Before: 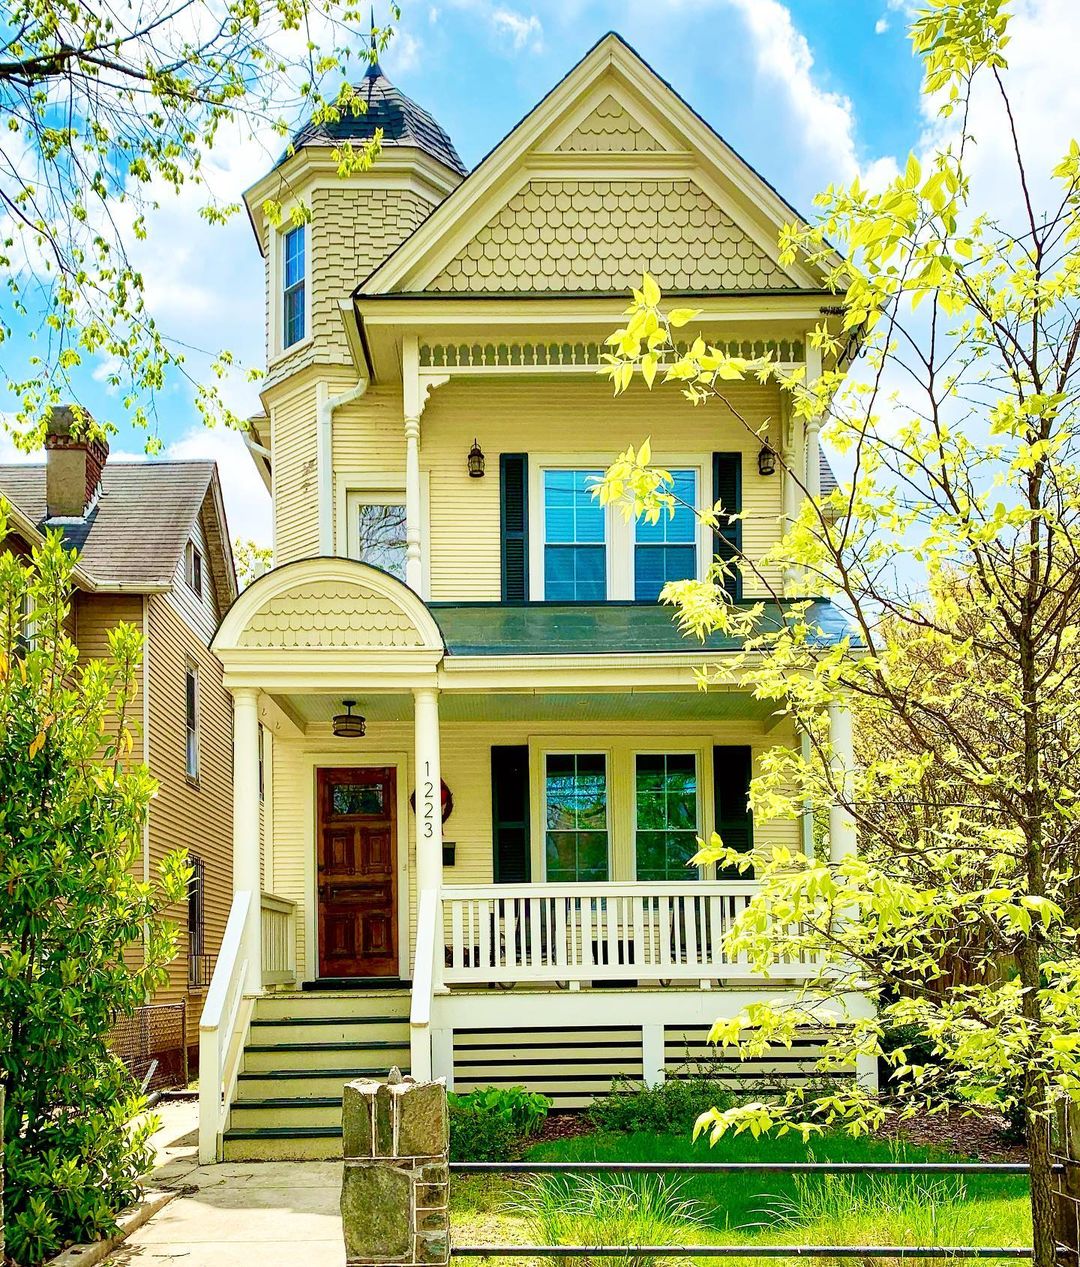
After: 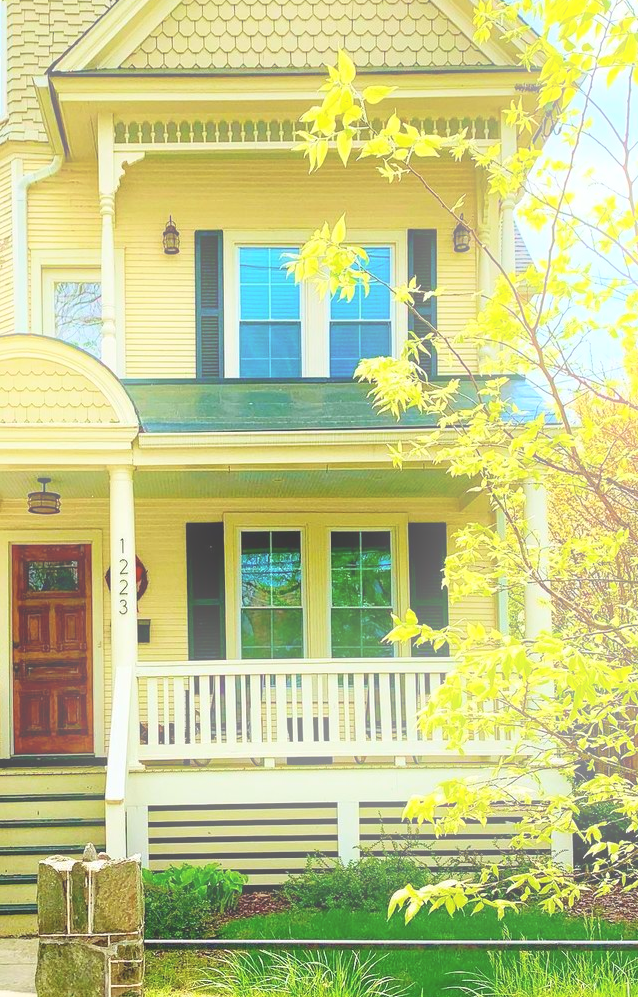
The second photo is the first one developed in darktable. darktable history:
bloom: on, module defaults
crop and rotate: left 28.256%, top 17.734%, right 12.656%, bottom 3.573%
